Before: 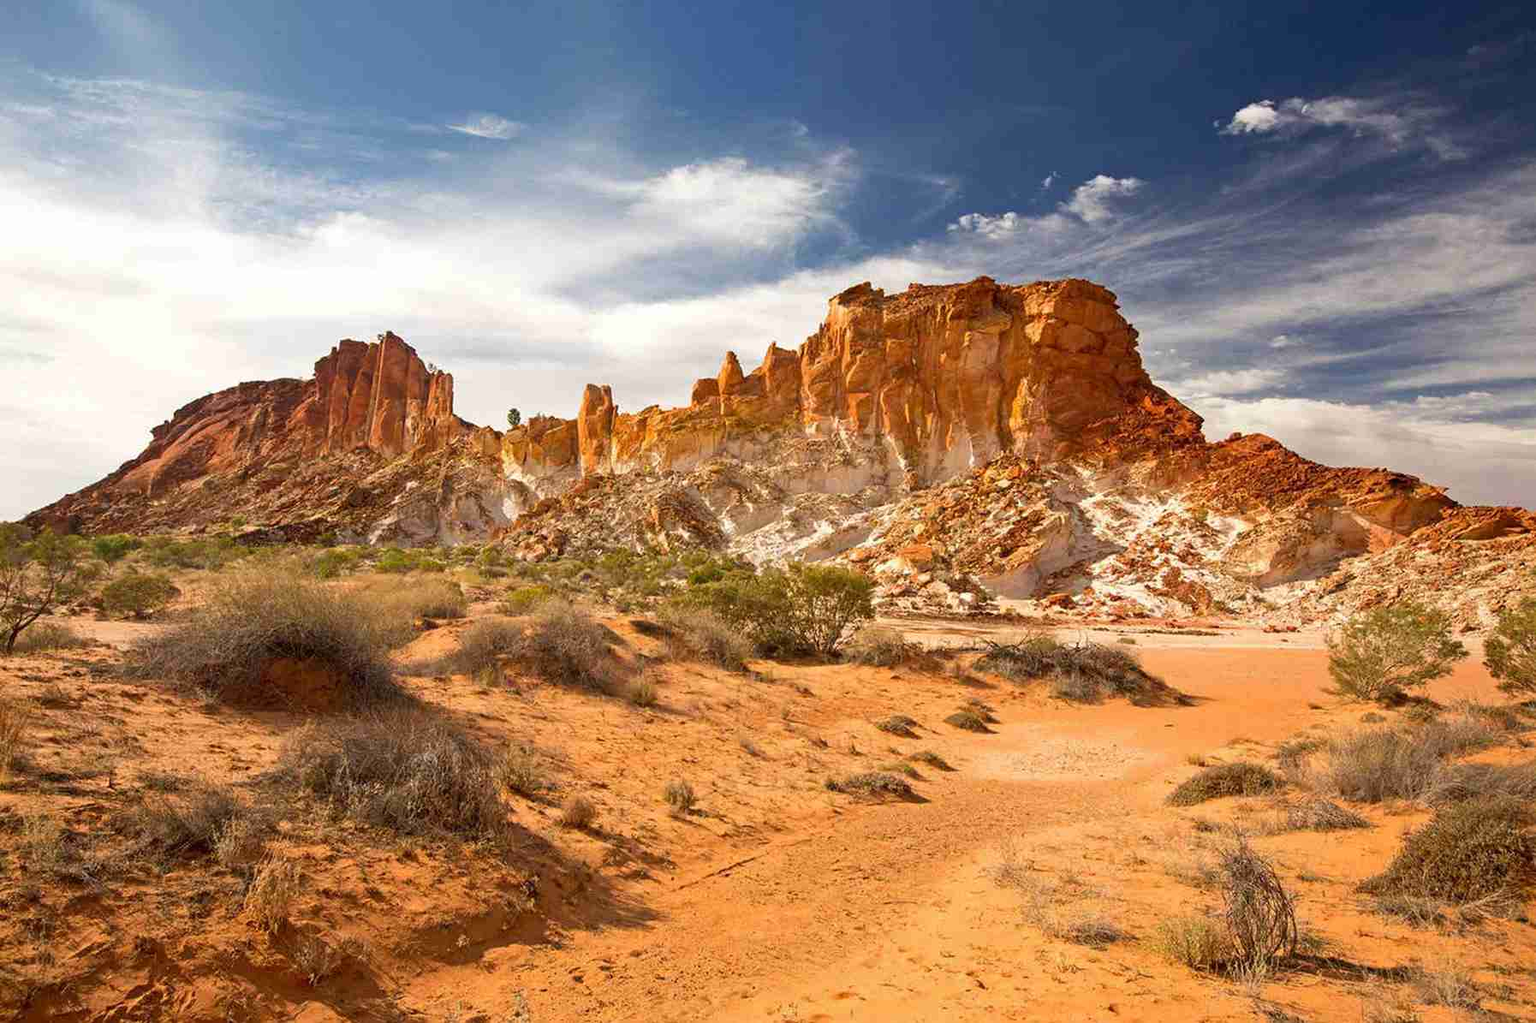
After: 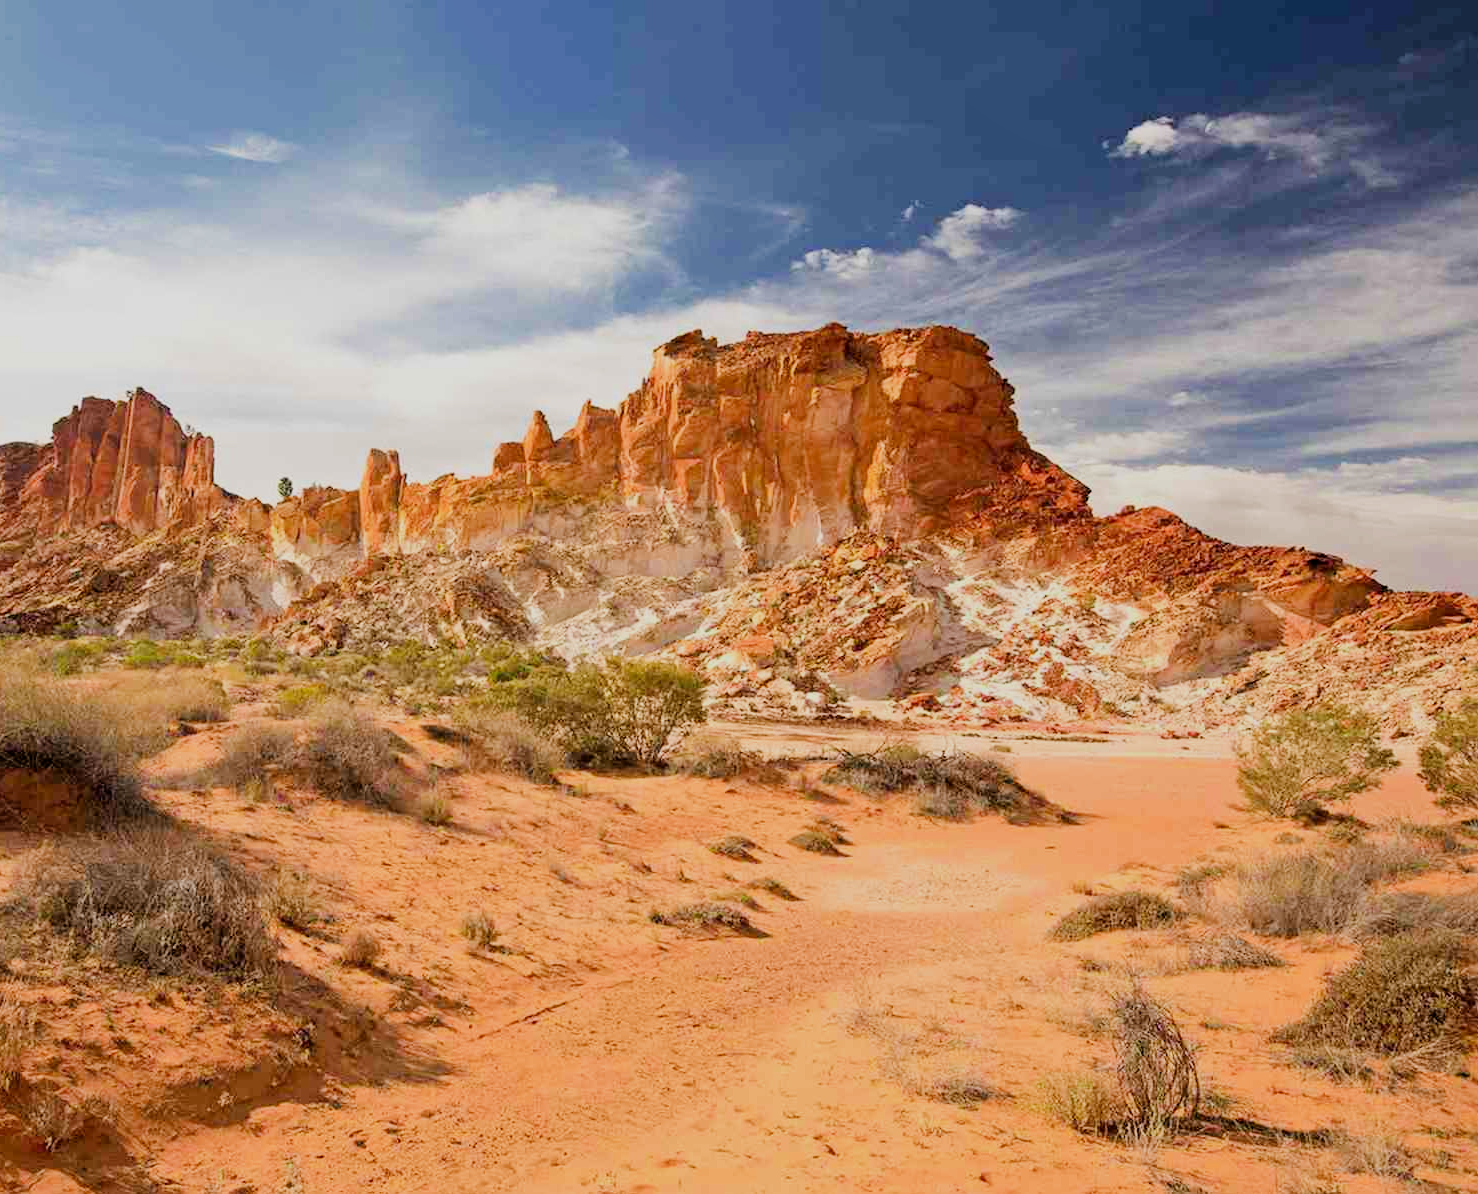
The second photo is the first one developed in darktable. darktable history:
exposure: black level correction 0.001, exposure 0.5 EV, compensate exposure bias true, compensate highlight preservation false
crop: left 17.582%, bottom 0.031%
filmic rgb: black relative exposure -6.98 EV, white relative exposure 5.63 EV, hardness 2.86
tone equalizer: on, module defaults
